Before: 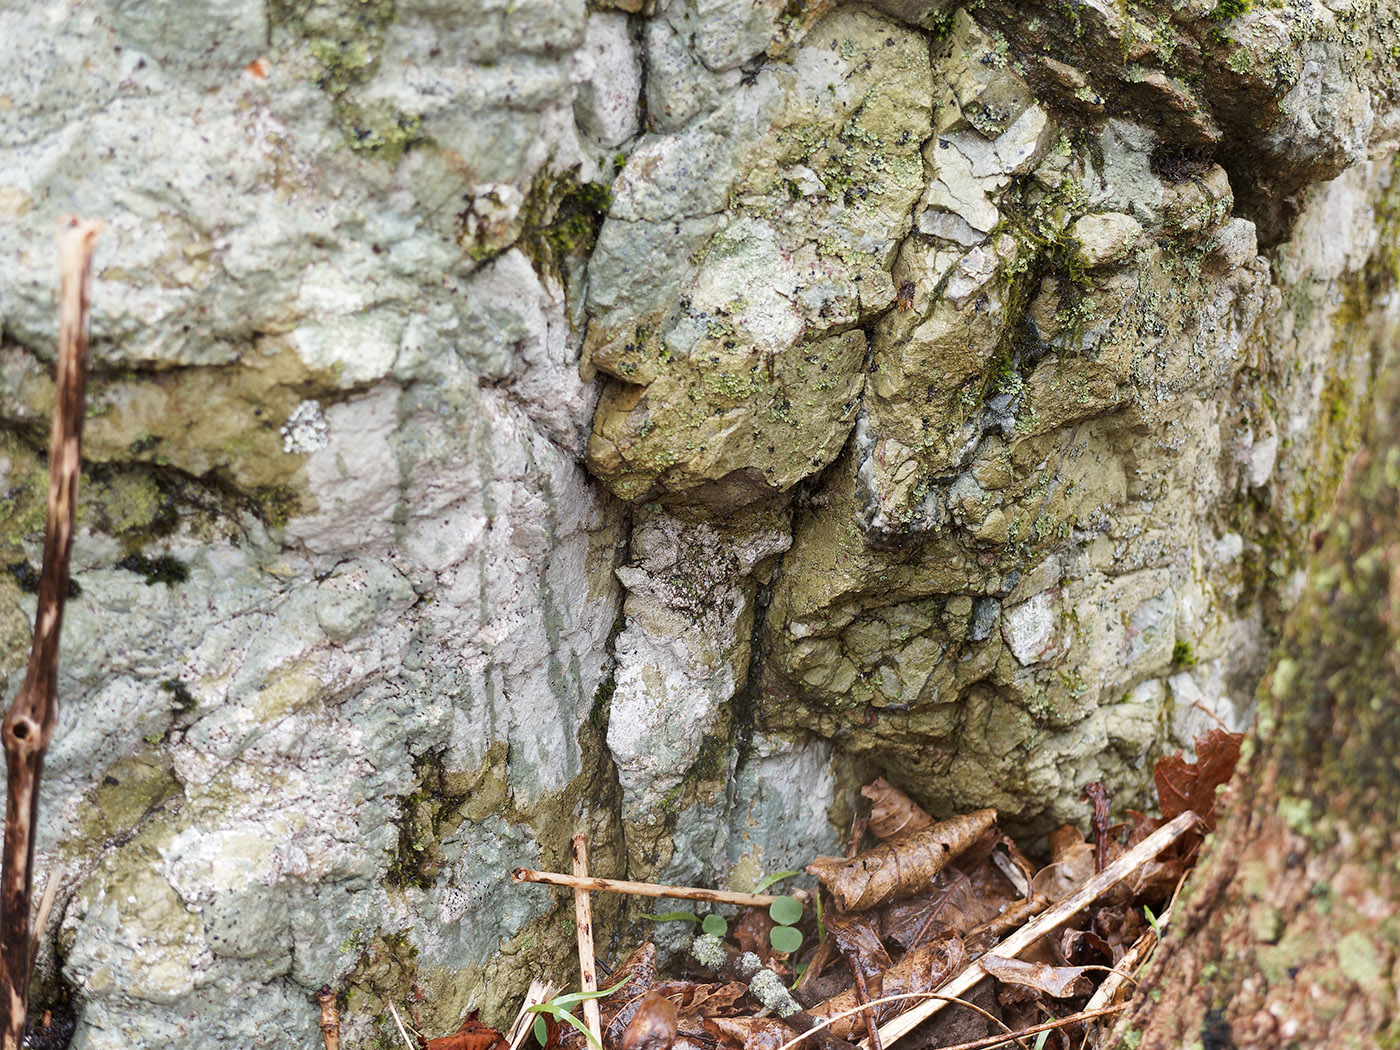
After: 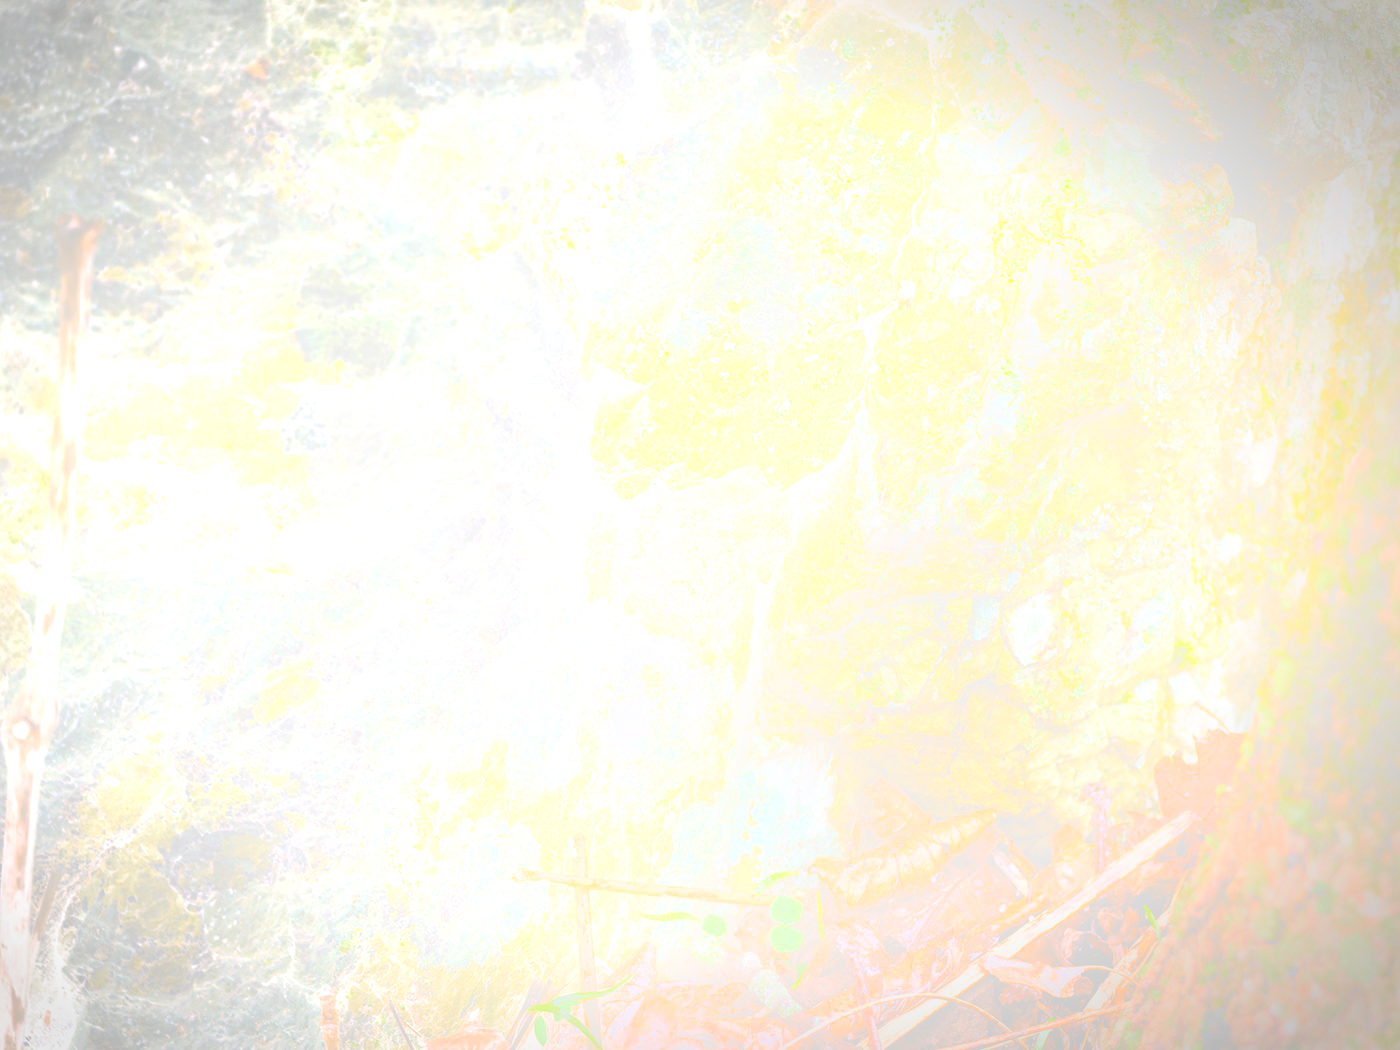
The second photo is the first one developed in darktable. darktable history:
levels: levels [0.116, 0.574, 1]
bloom: size 70%, threshold 25%, strength 70%
vignetting: automatic ratio true
exposure: exposure 0.74 EV, compensate highlight preservation false
